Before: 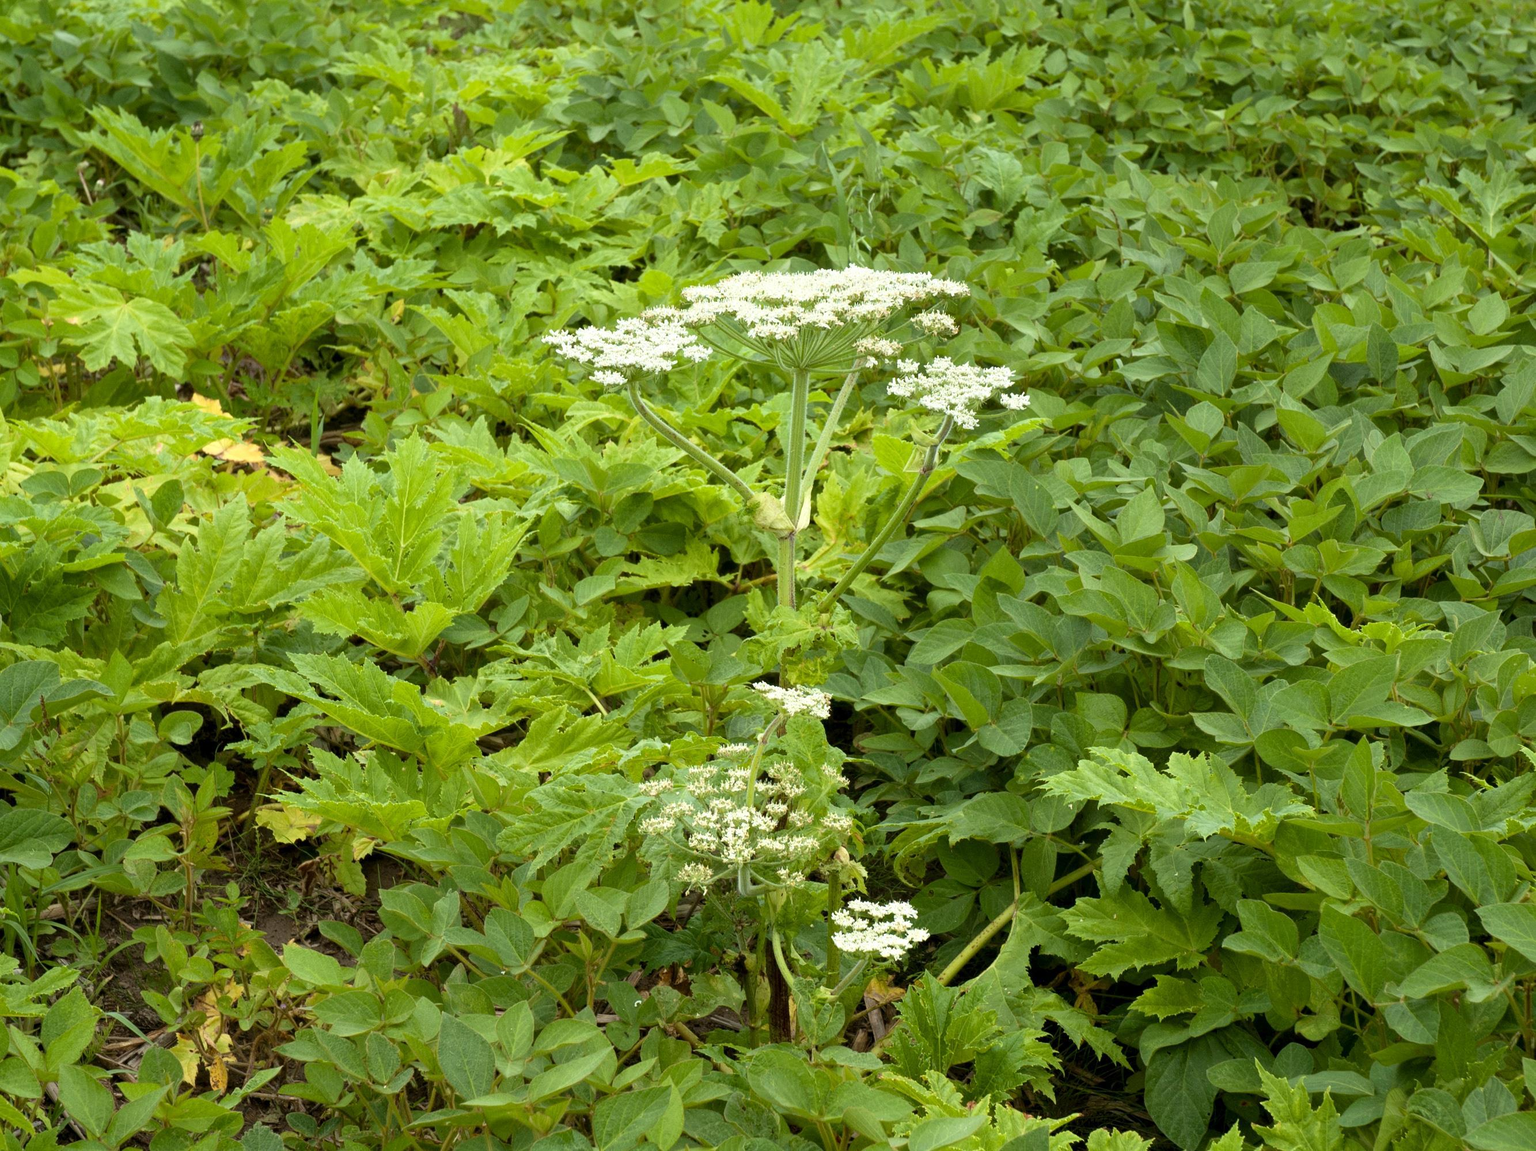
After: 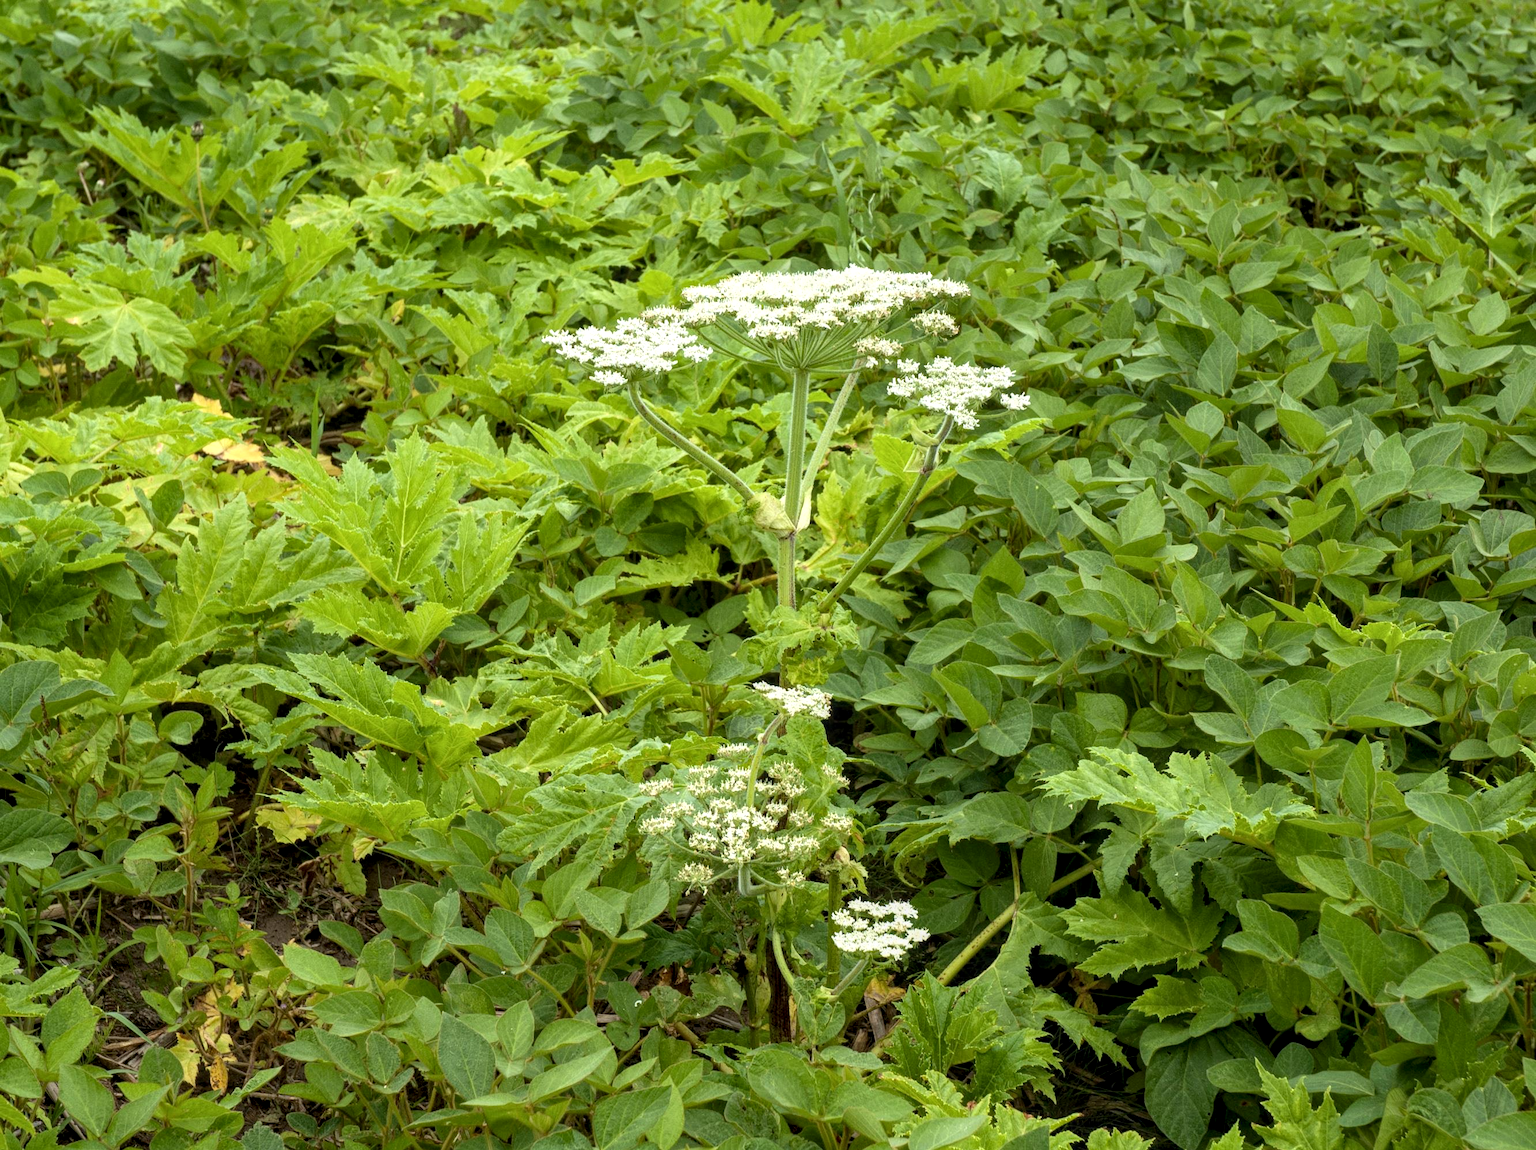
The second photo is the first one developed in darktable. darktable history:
local contrast: detail 130%
base curve: exposure shift 0, preserve colors none
